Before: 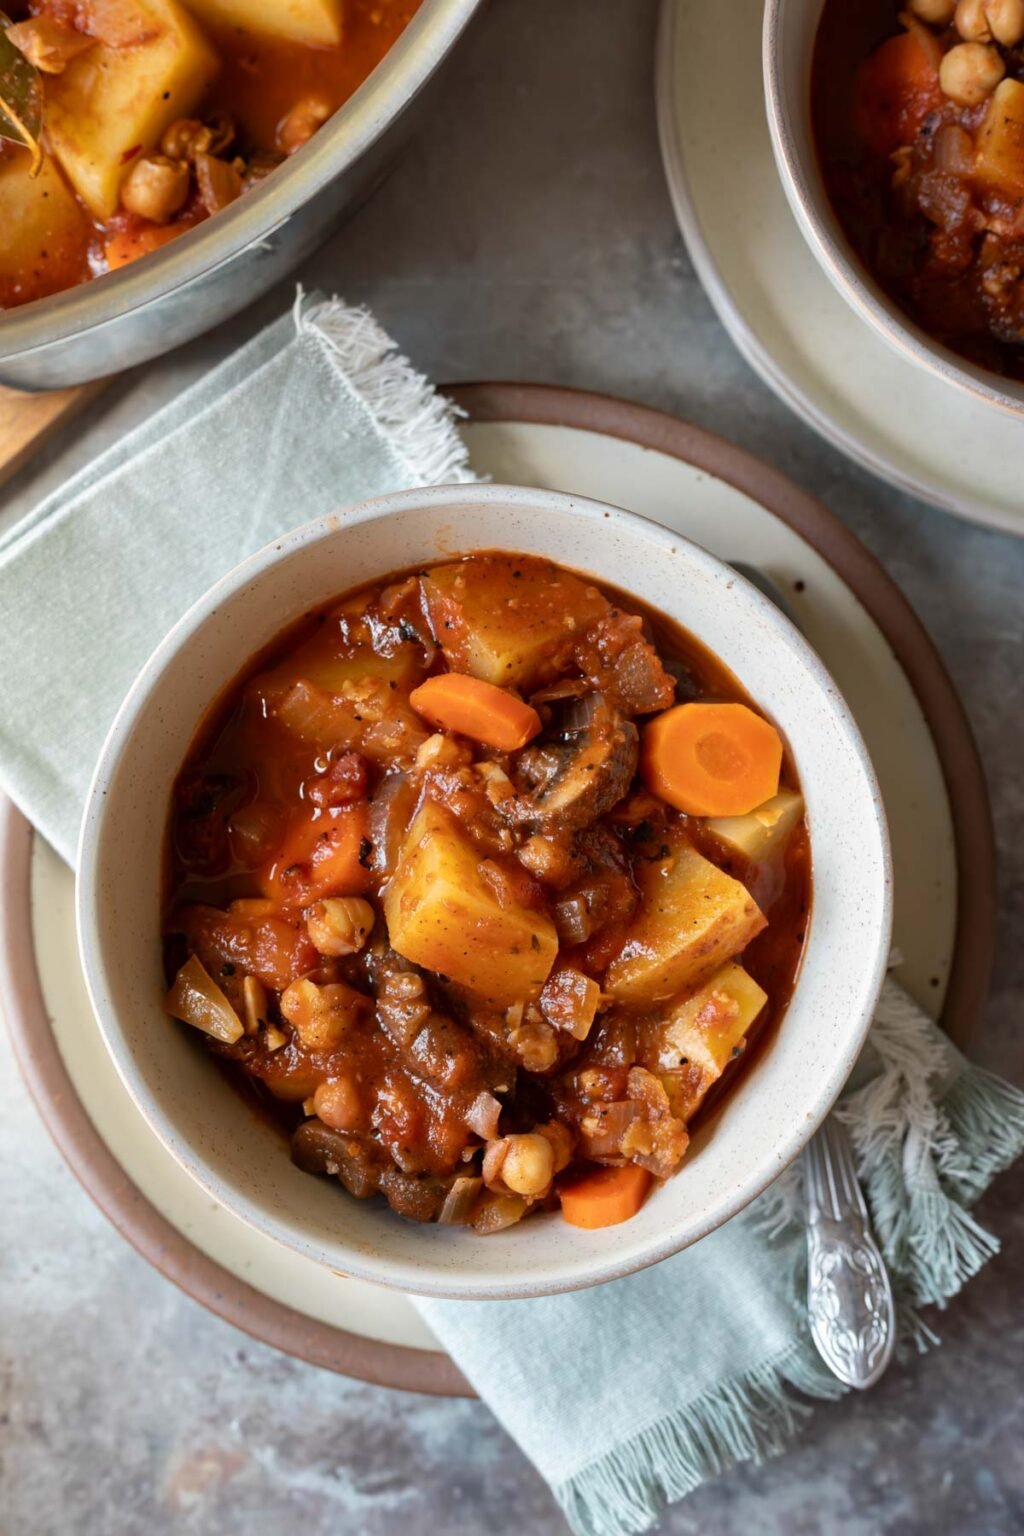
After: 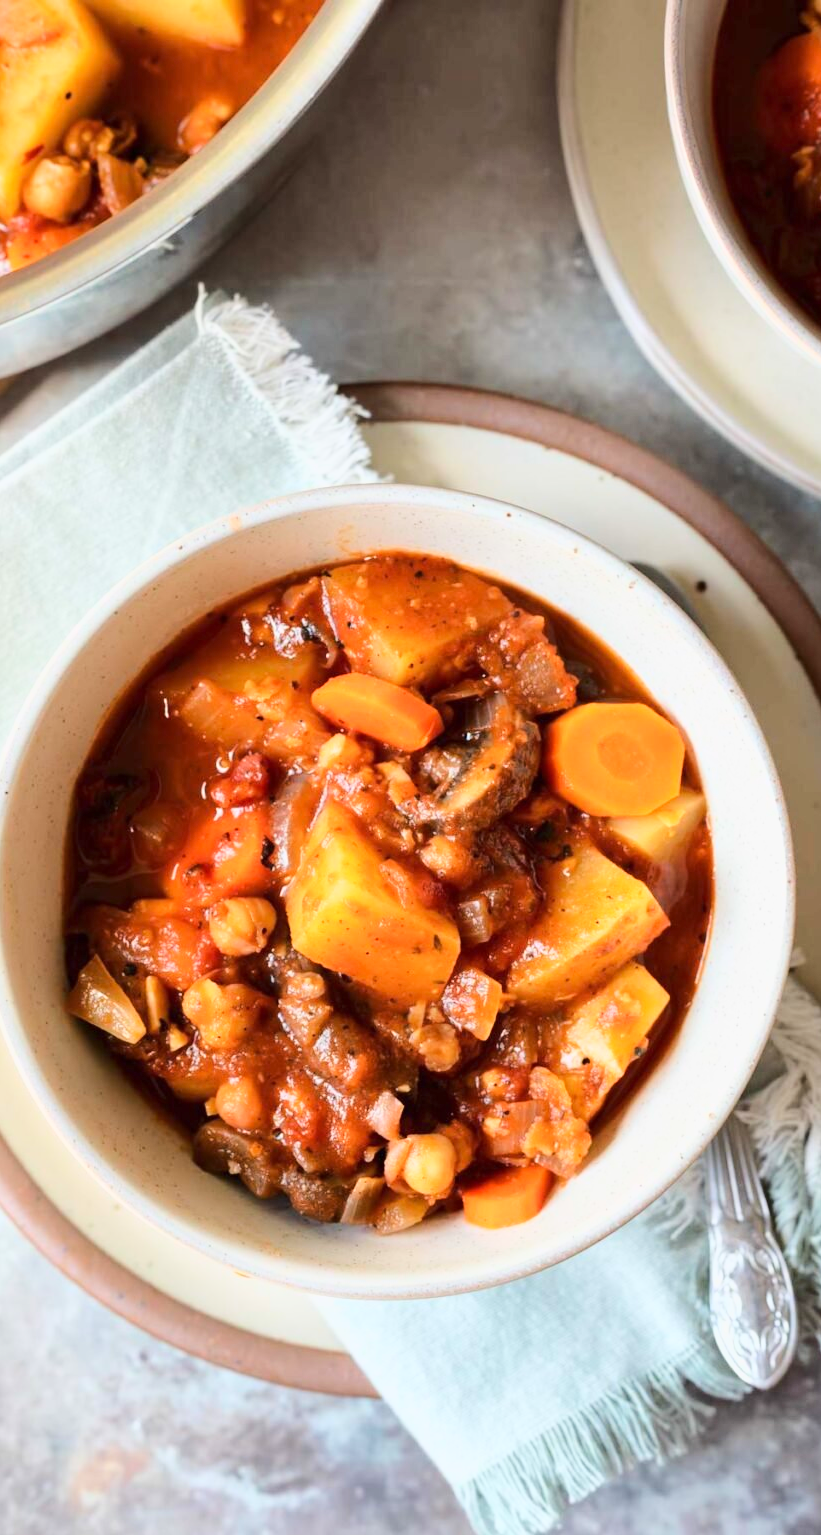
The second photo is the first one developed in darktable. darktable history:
crop and rotate: left 9.597%, right 10.195%
base curve: curves: ch0 [(0, 0) (0.025, 0.046) (0.112, 0.277) (0.467, 0.74) (0.814, 0.929) (1, 0.942)]
